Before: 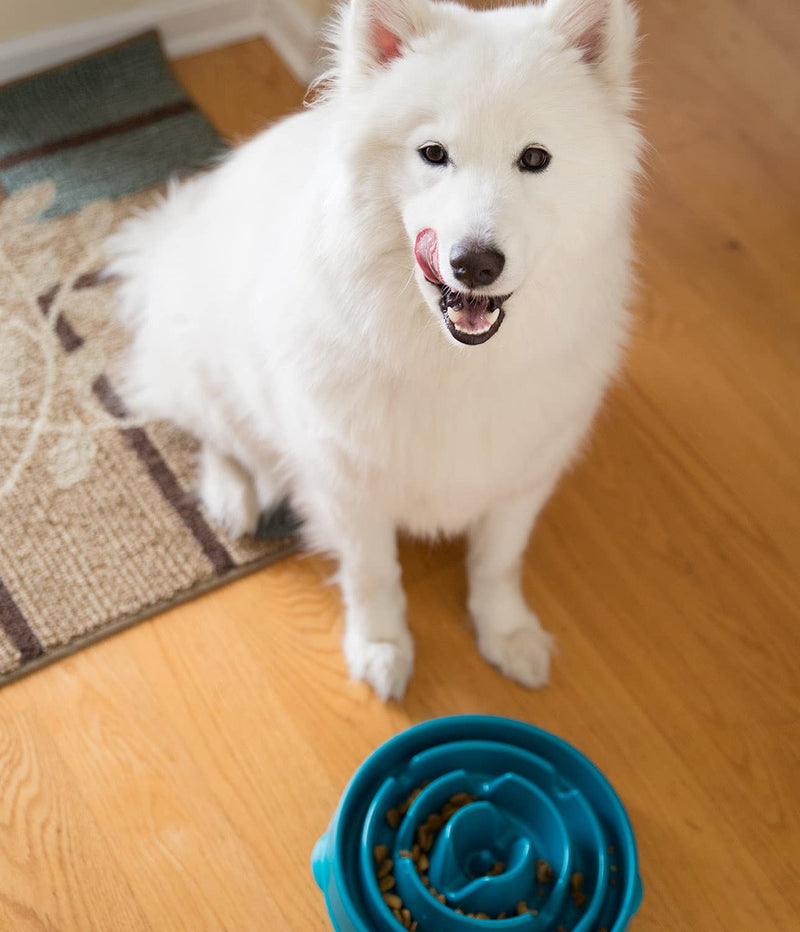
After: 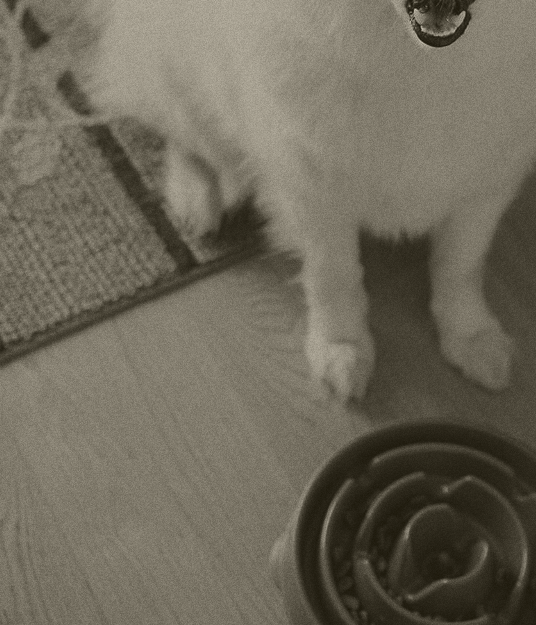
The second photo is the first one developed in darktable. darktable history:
crop and rotate: angle -0.82°, left 3.85%, top 31.828%, right 27.992%
colorize: hue 41.44°, saturation 22%, source mix 60%, lightness 10.61%
grain: coarseness 0.09 ISO
sharpen: amount 0.2
contrast brightness saturation: brightness -0.25, saturation 0.2
color correction: highlights a* -0.482, highlights b* 9.48, shadows a* -9.48, shadows b* 0.803
